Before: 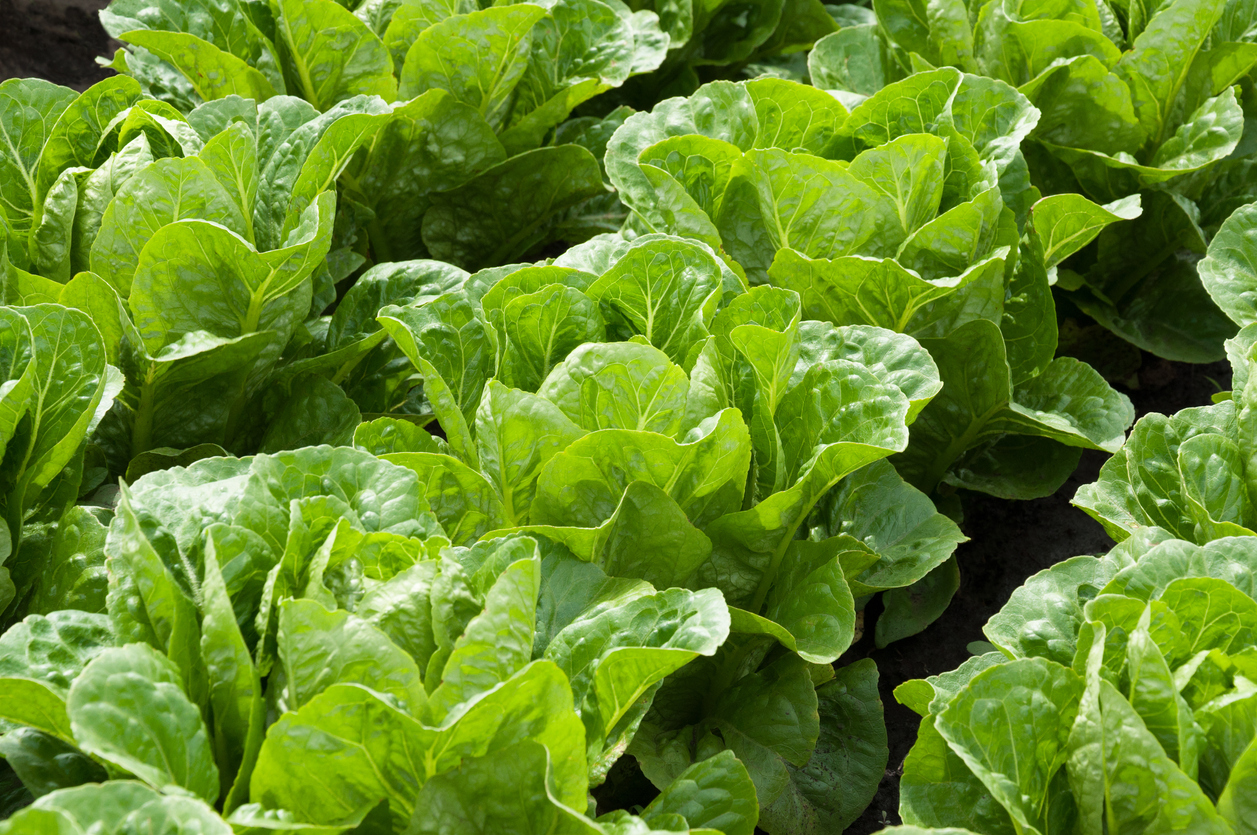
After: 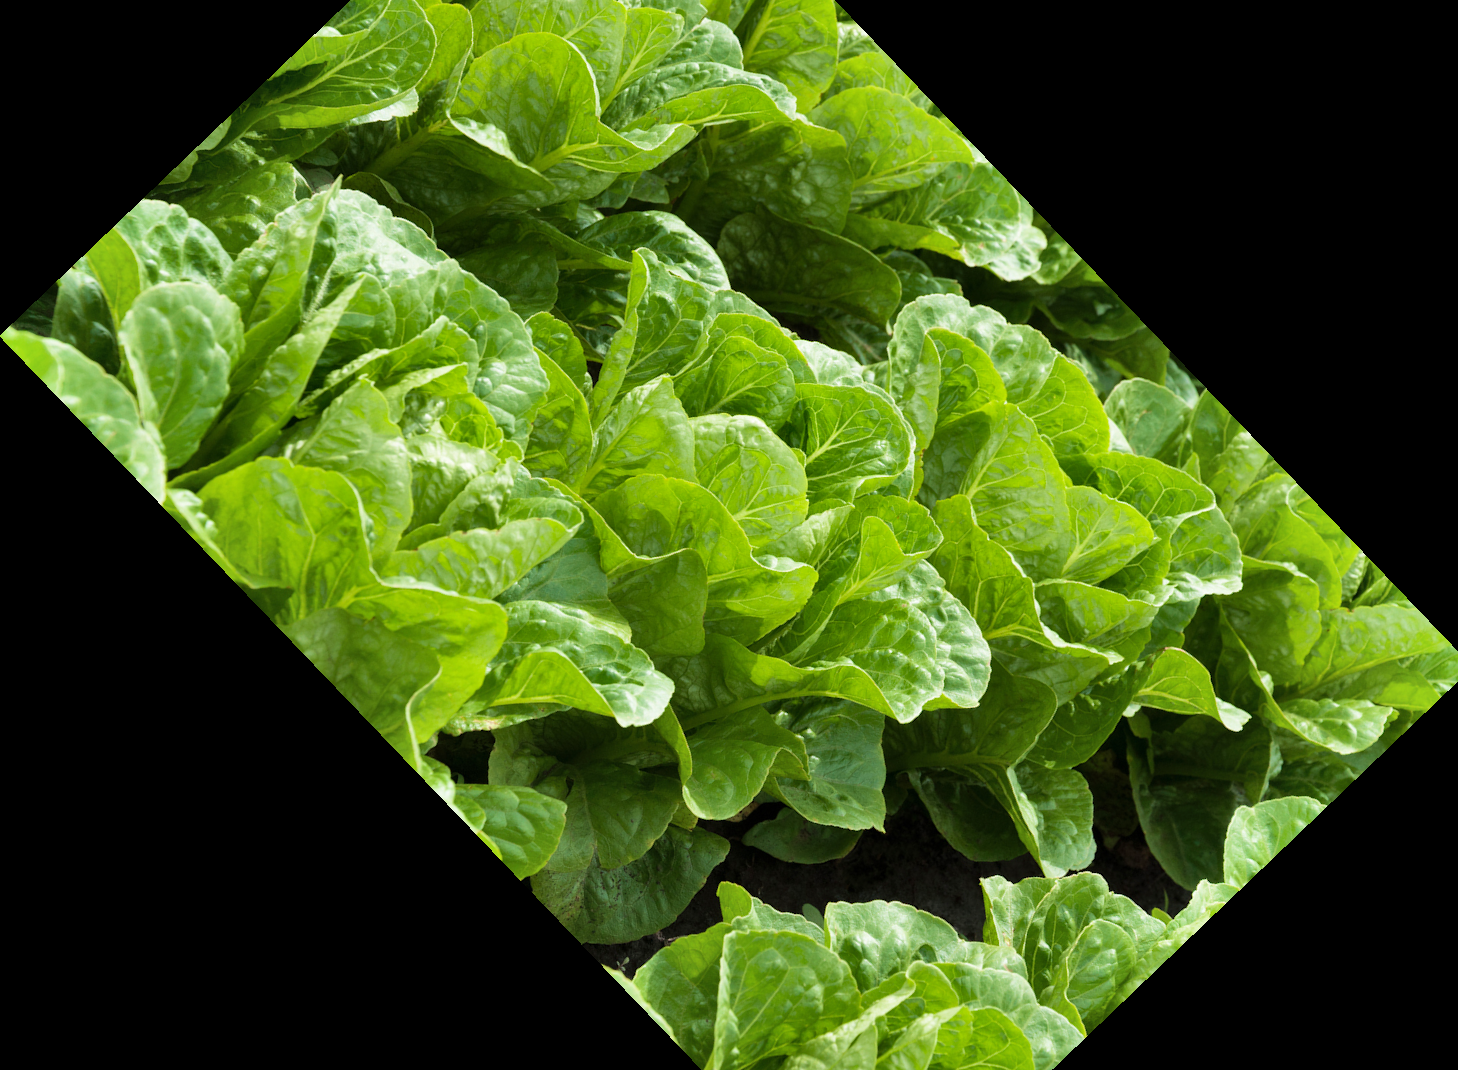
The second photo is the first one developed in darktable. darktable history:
shadows and highlights: soften with gaussian
crop and rotate: angle -46.26°, top 16.234%, right 0.912%, bottom 11.704%
velvia: on, module defaults
